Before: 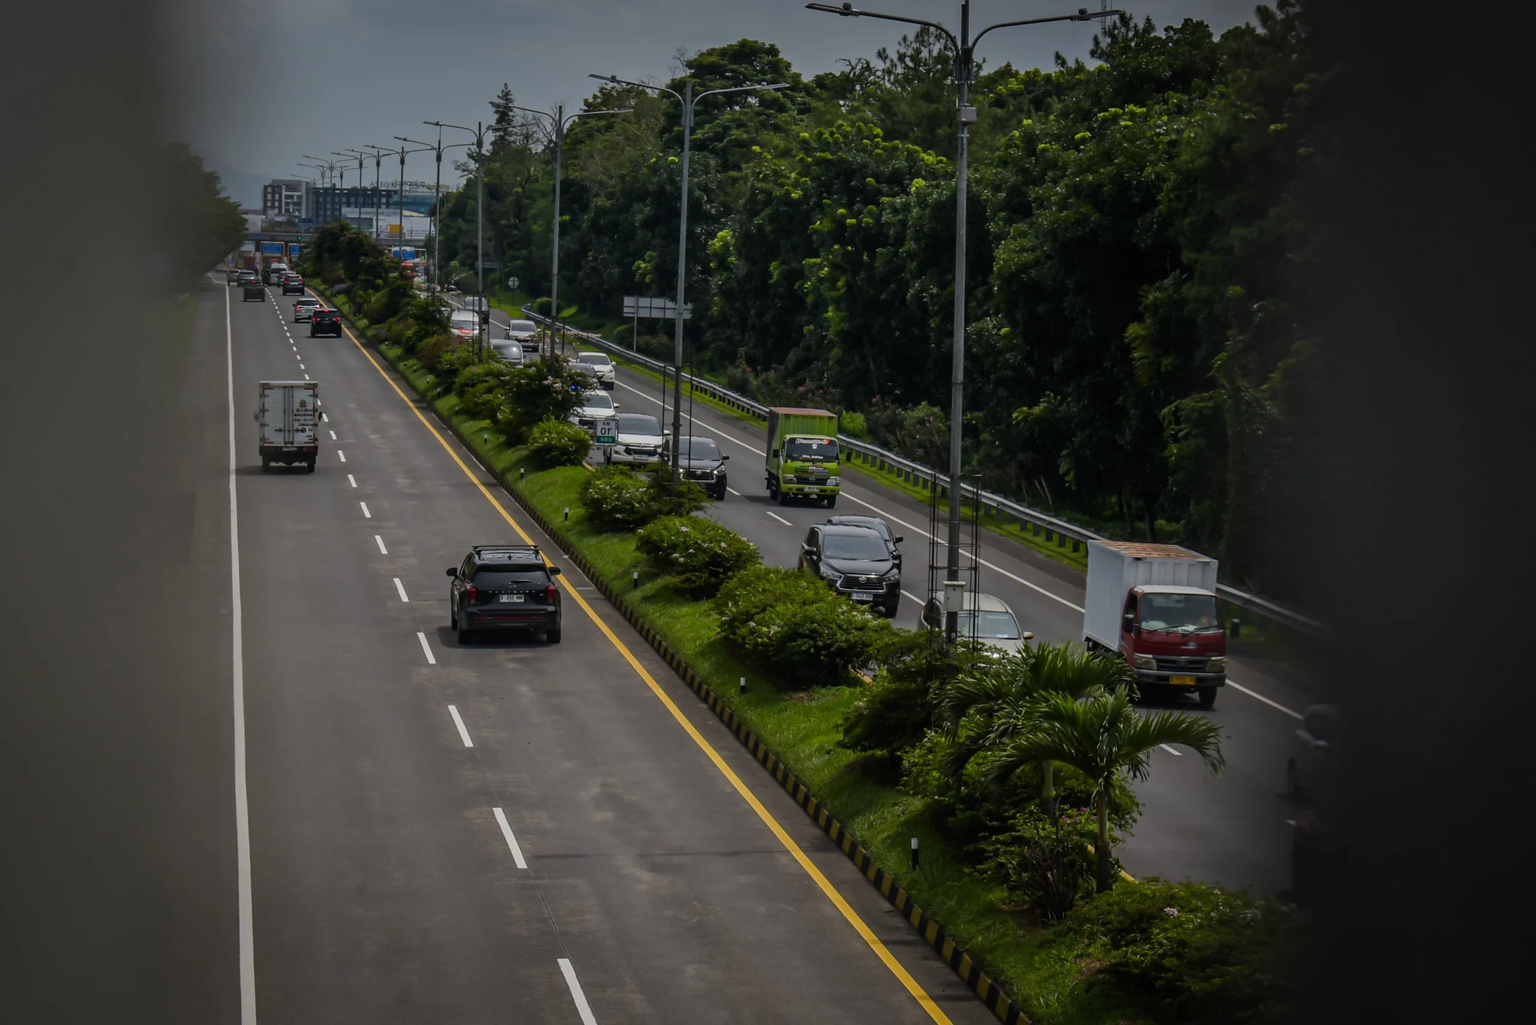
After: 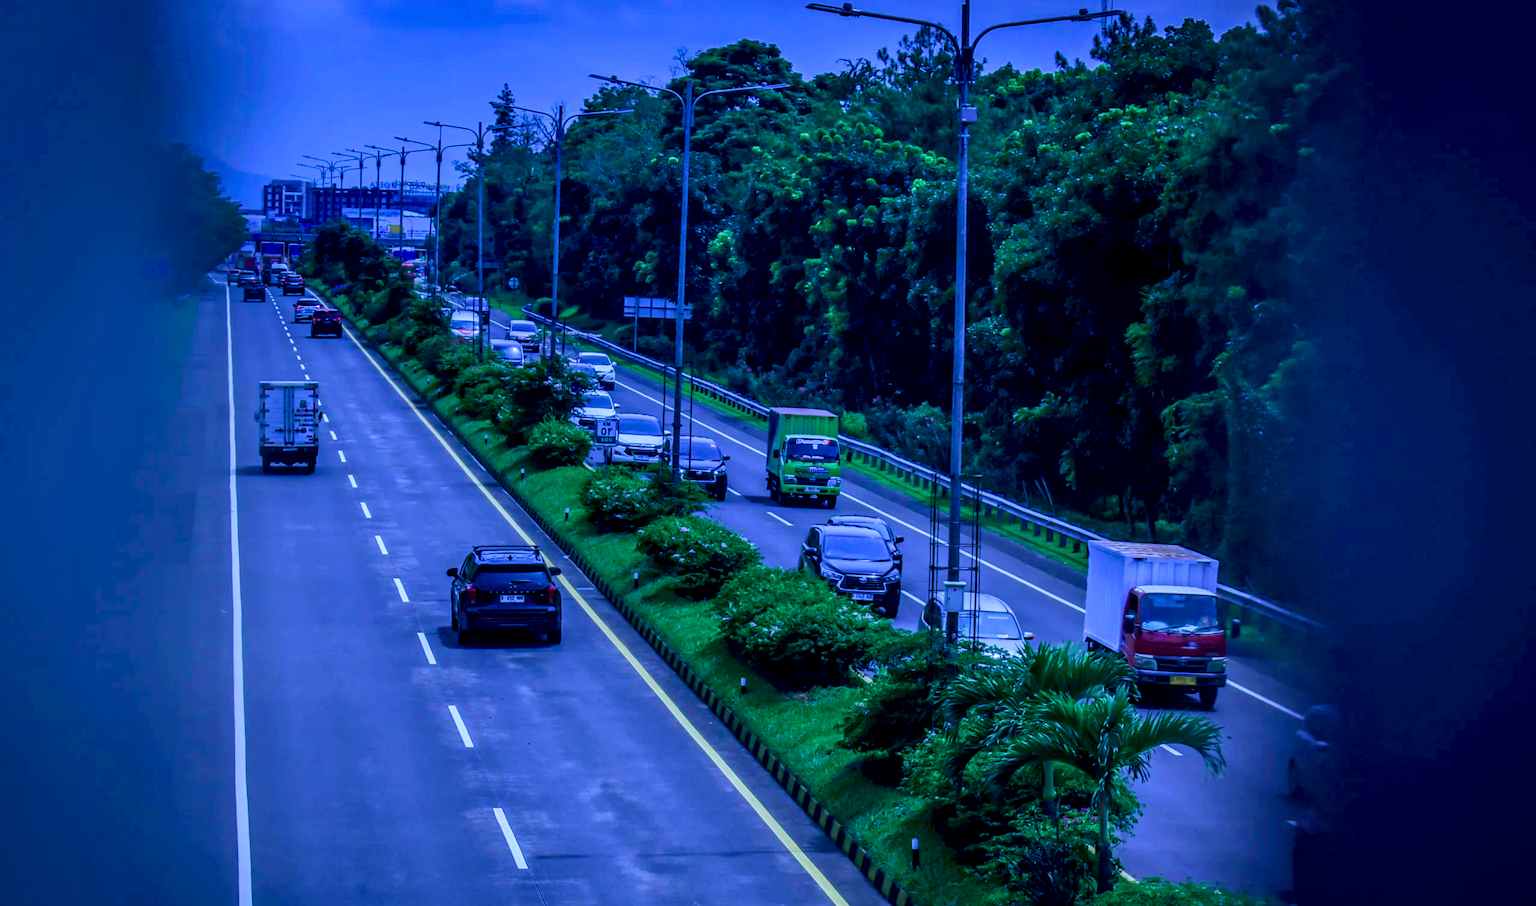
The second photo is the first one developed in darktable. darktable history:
color calibration: output R [0.948, 0.091, -0.04, 0], output G [-0.3, 1.384, -0.085, 0], output B [-0.108, 0.061, 1.08, 0], illuminant as shot in camera, x 0.484, y 0.43, temperature 2405.29 K
local contrast: highlights 0%, shadows 0%, detail 182%
color balance rgb: shadows lift › chroma 1%, shadows lift › hue 113°, highlights gain › chroma 0.2%, highlights gain › hue 333°, perceptual saturation grading › global saturation 20%, perceptual saturation grading › highlights -50%, perceptual saturation grading › shadows 25%, contrast -20%
crop and rotate: top 0%, bottom 11.49%
